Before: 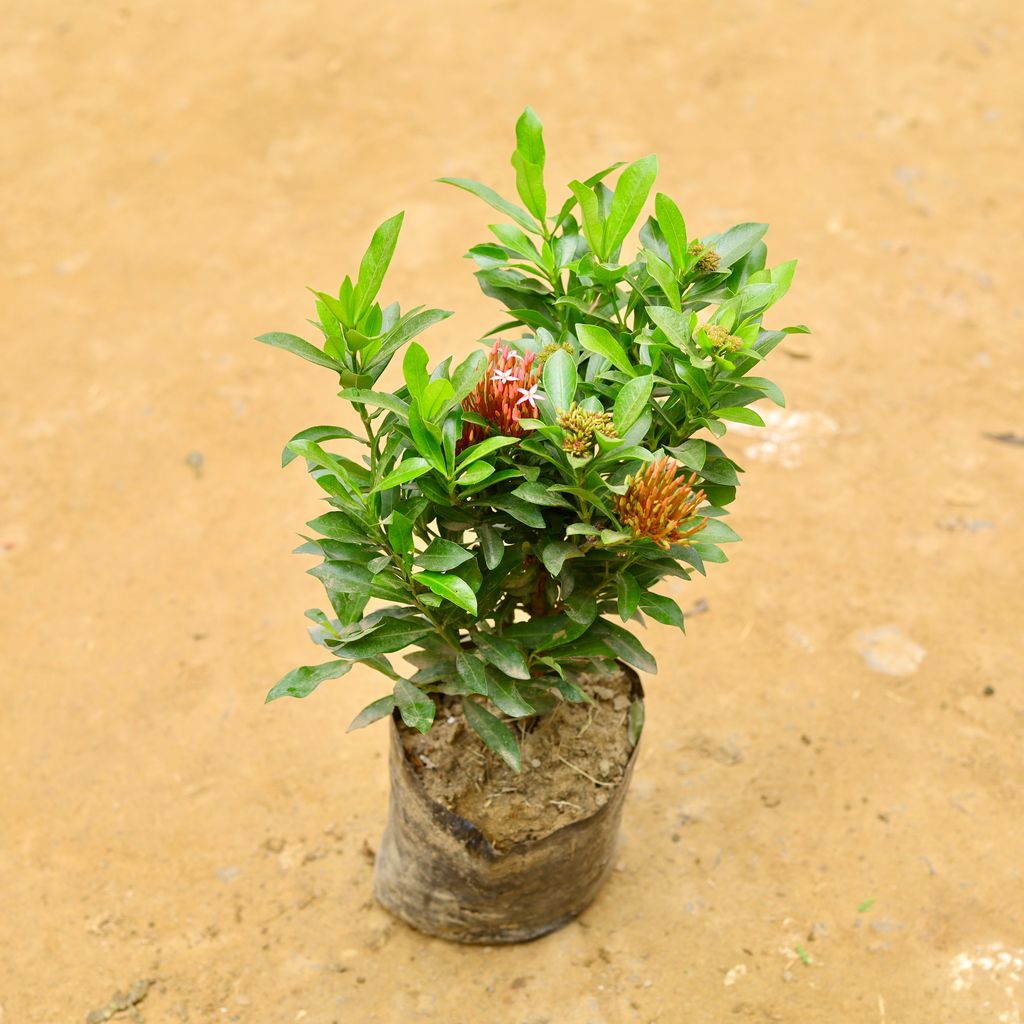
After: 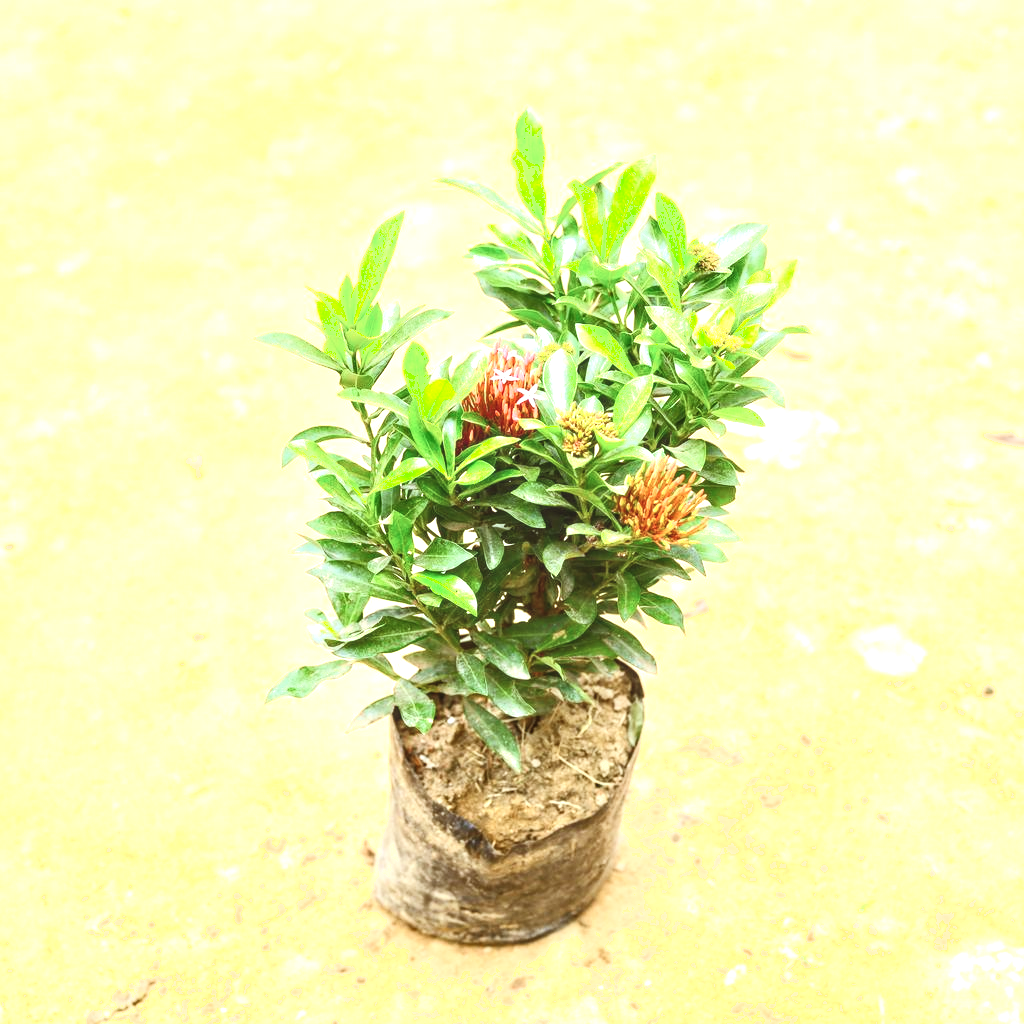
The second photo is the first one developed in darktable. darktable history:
exposure: black level correction -0.005, exposure 1 EV, compensate exposure bias true, compensate highlight preservation false
color correction: highlights a* -3.25, highlights b* -6.96, shadows a* 3.28, shadows b* 5.69
local contrast: on, module defaults
shadows and highlights: shadows -1.5, highlights 41.22
